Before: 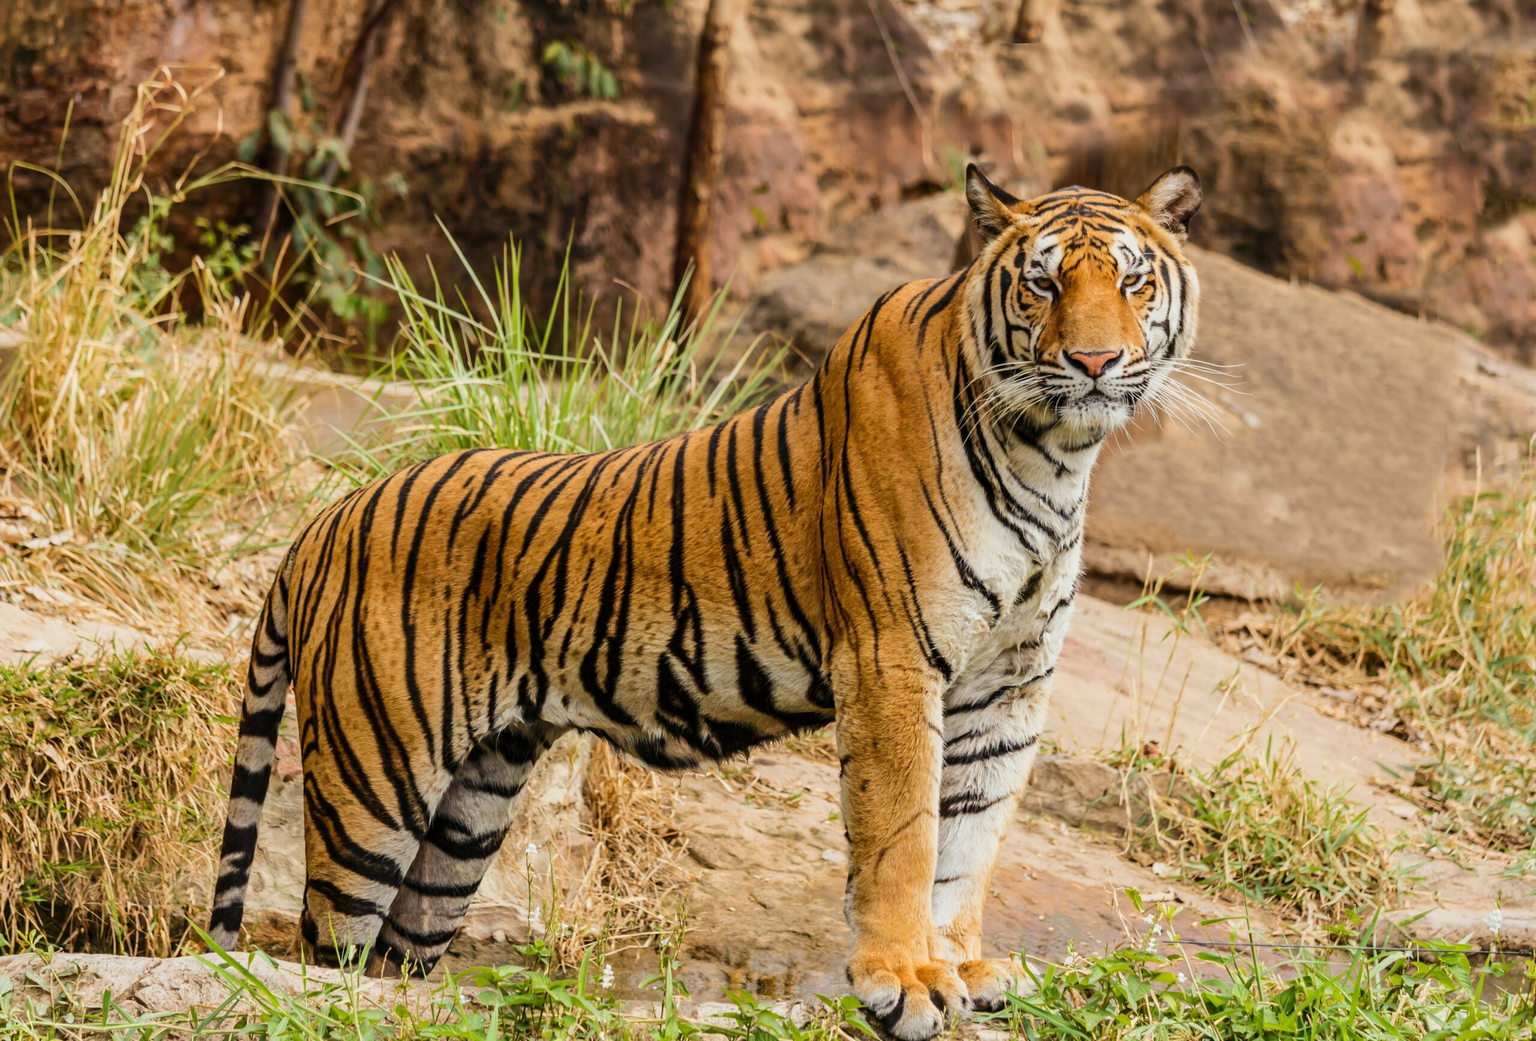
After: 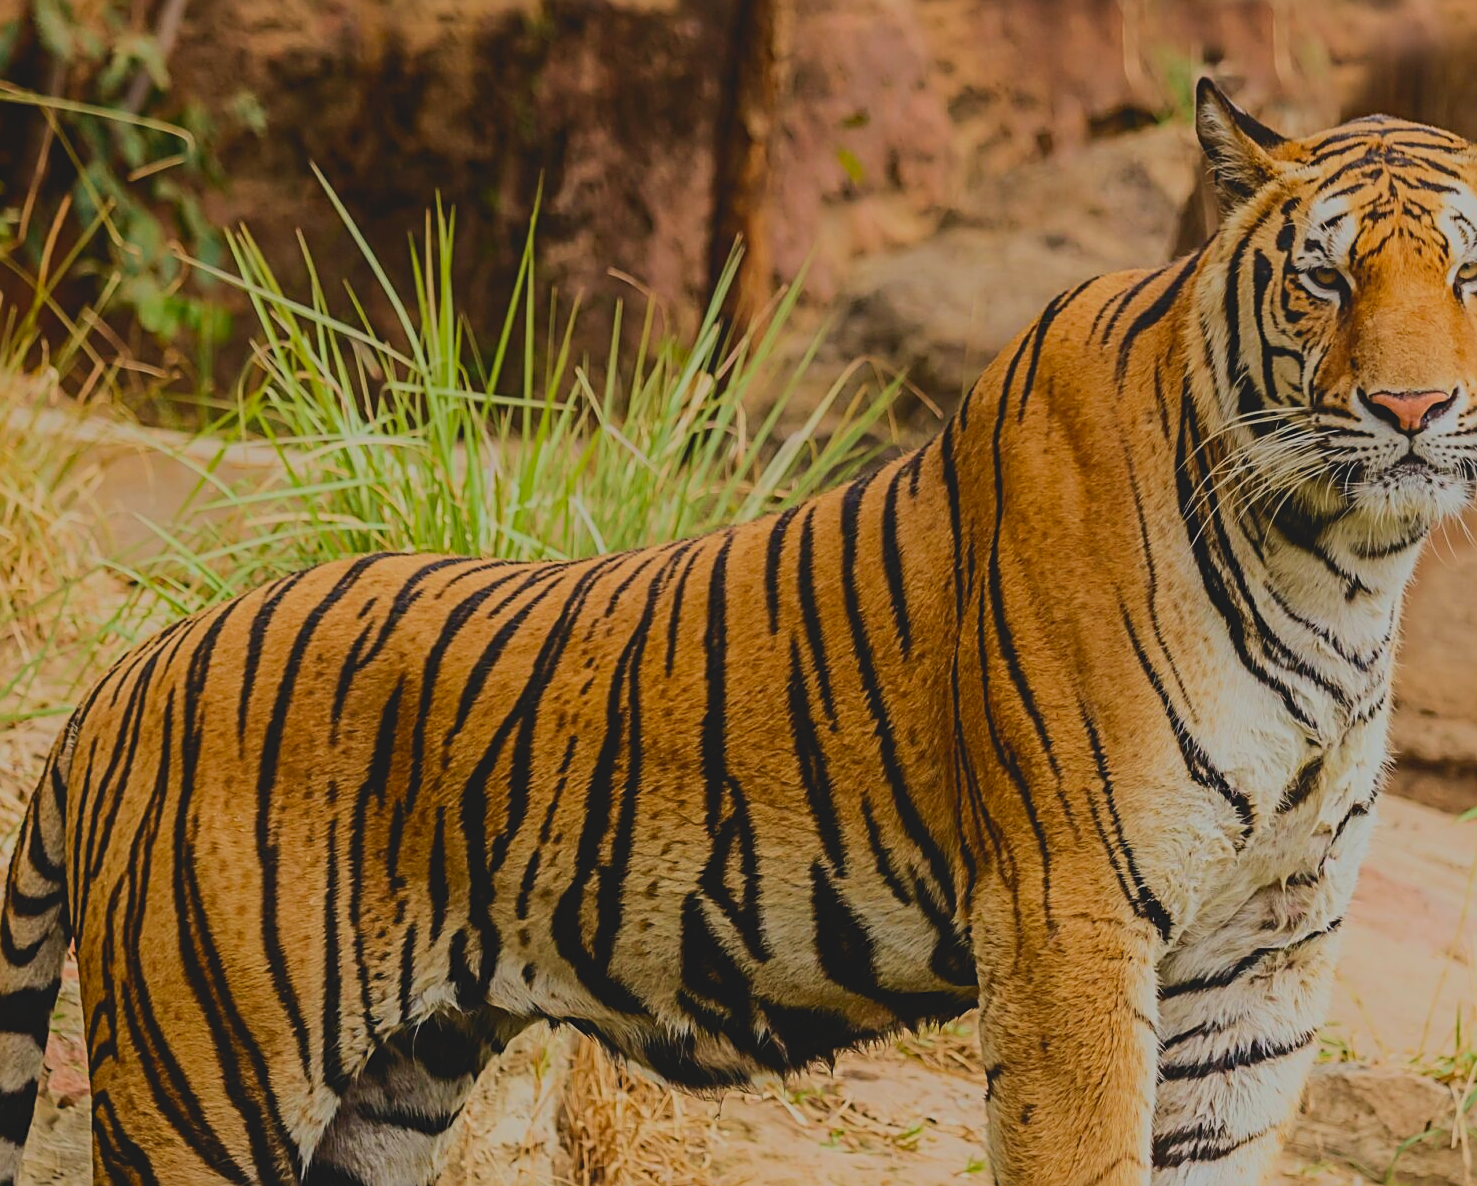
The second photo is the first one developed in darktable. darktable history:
sharpen: radius 2.576, amount 0.701
crop: left 16.177%, top 11.242%, right 26.091%, bottom 20.39%
filmic rgb: black relative exposure -7.99 EV, white relative exposure 4.01 EV, hardness 4.16
haze removal: compatibility mode true
contrast equalizer: octaves 7, y [[0.531, 0.548, 0.559, 0.557, 0.544, 0.527], [0.5 ×6], [0.5 ×6], [0 ×6], [0 ×6]], mix -0.986
tone curve: curves: ch0 [(0, 0) (0.003, 0.098) (0.011, 0.099) (0.025, 0.103) (0.044, 0.114) (0.069, 0.13) (0.1, 0.142) (0.136, 0.161) (0.177, 0.189) (0.224, 0.224) (0.277, 0.266) (0.335, 0.32) (0.399, 0.38) (0.468, 0.45) (0.543, 0.522) (0.623, 0.598) (0.709, 0.669) (0.801, 0.731) (0.898, 0.786) (1, 1)], color space Lab, independent channels, preserve colors none
velvia: on, module defaults
